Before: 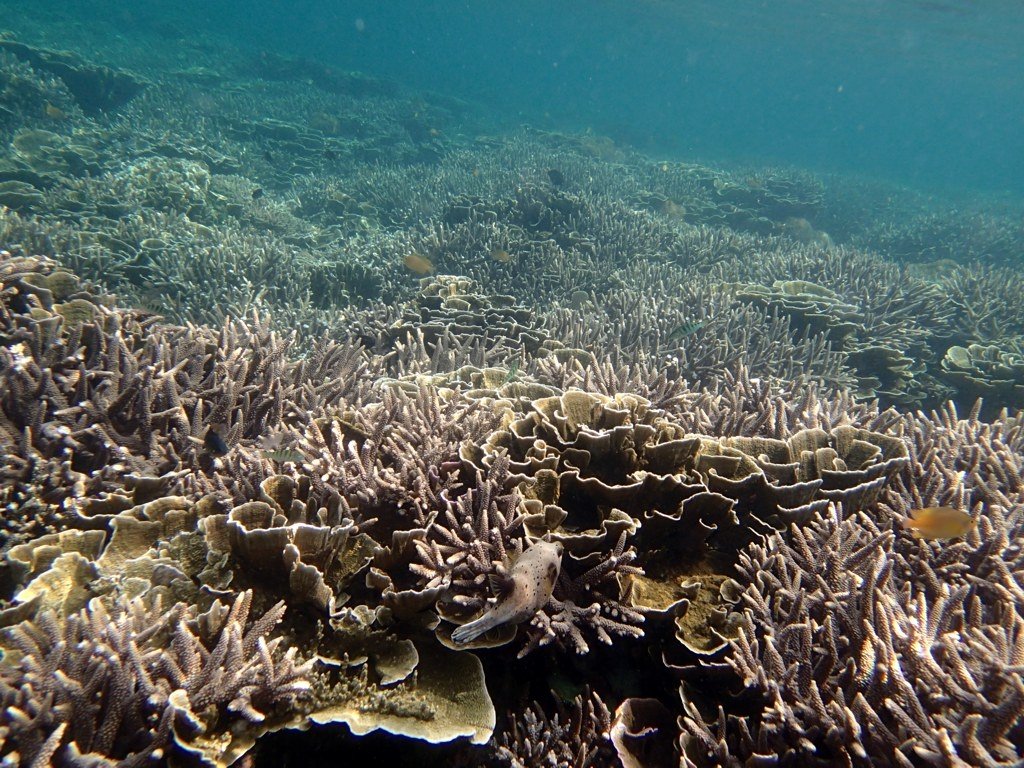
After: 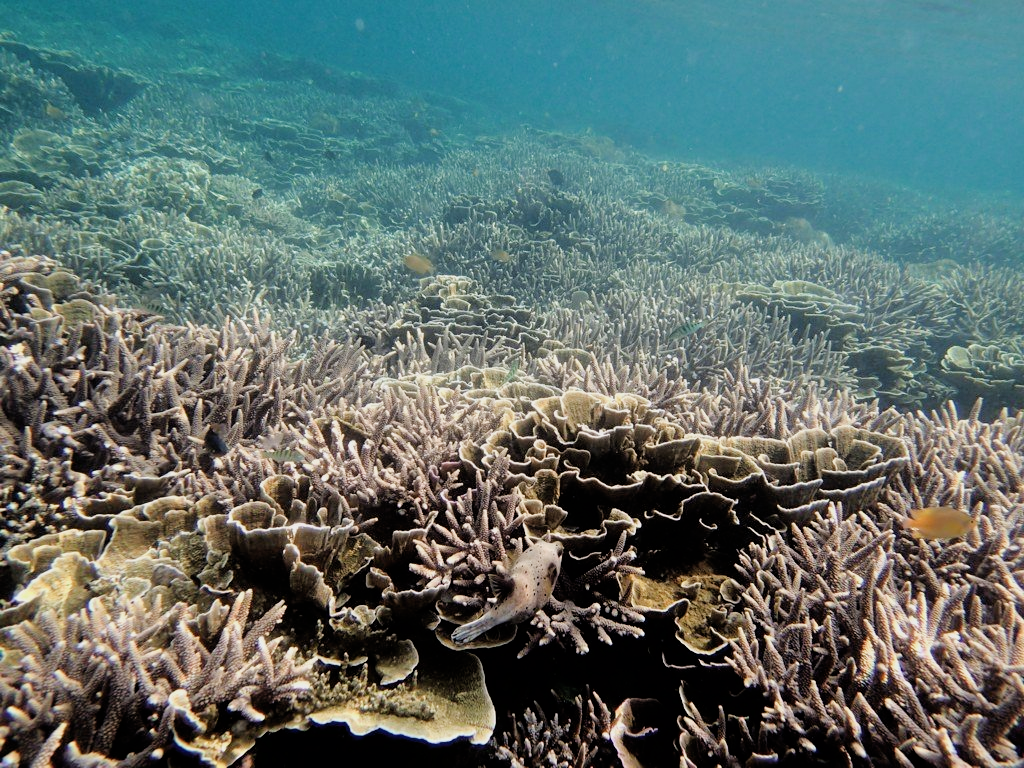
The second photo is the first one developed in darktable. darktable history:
exposure: black level correction -0.002, exposure 0.54 EV, compensate highlight preservation false
filmic rgb: black relative exposure -4.88 EV, hardness 2.82
